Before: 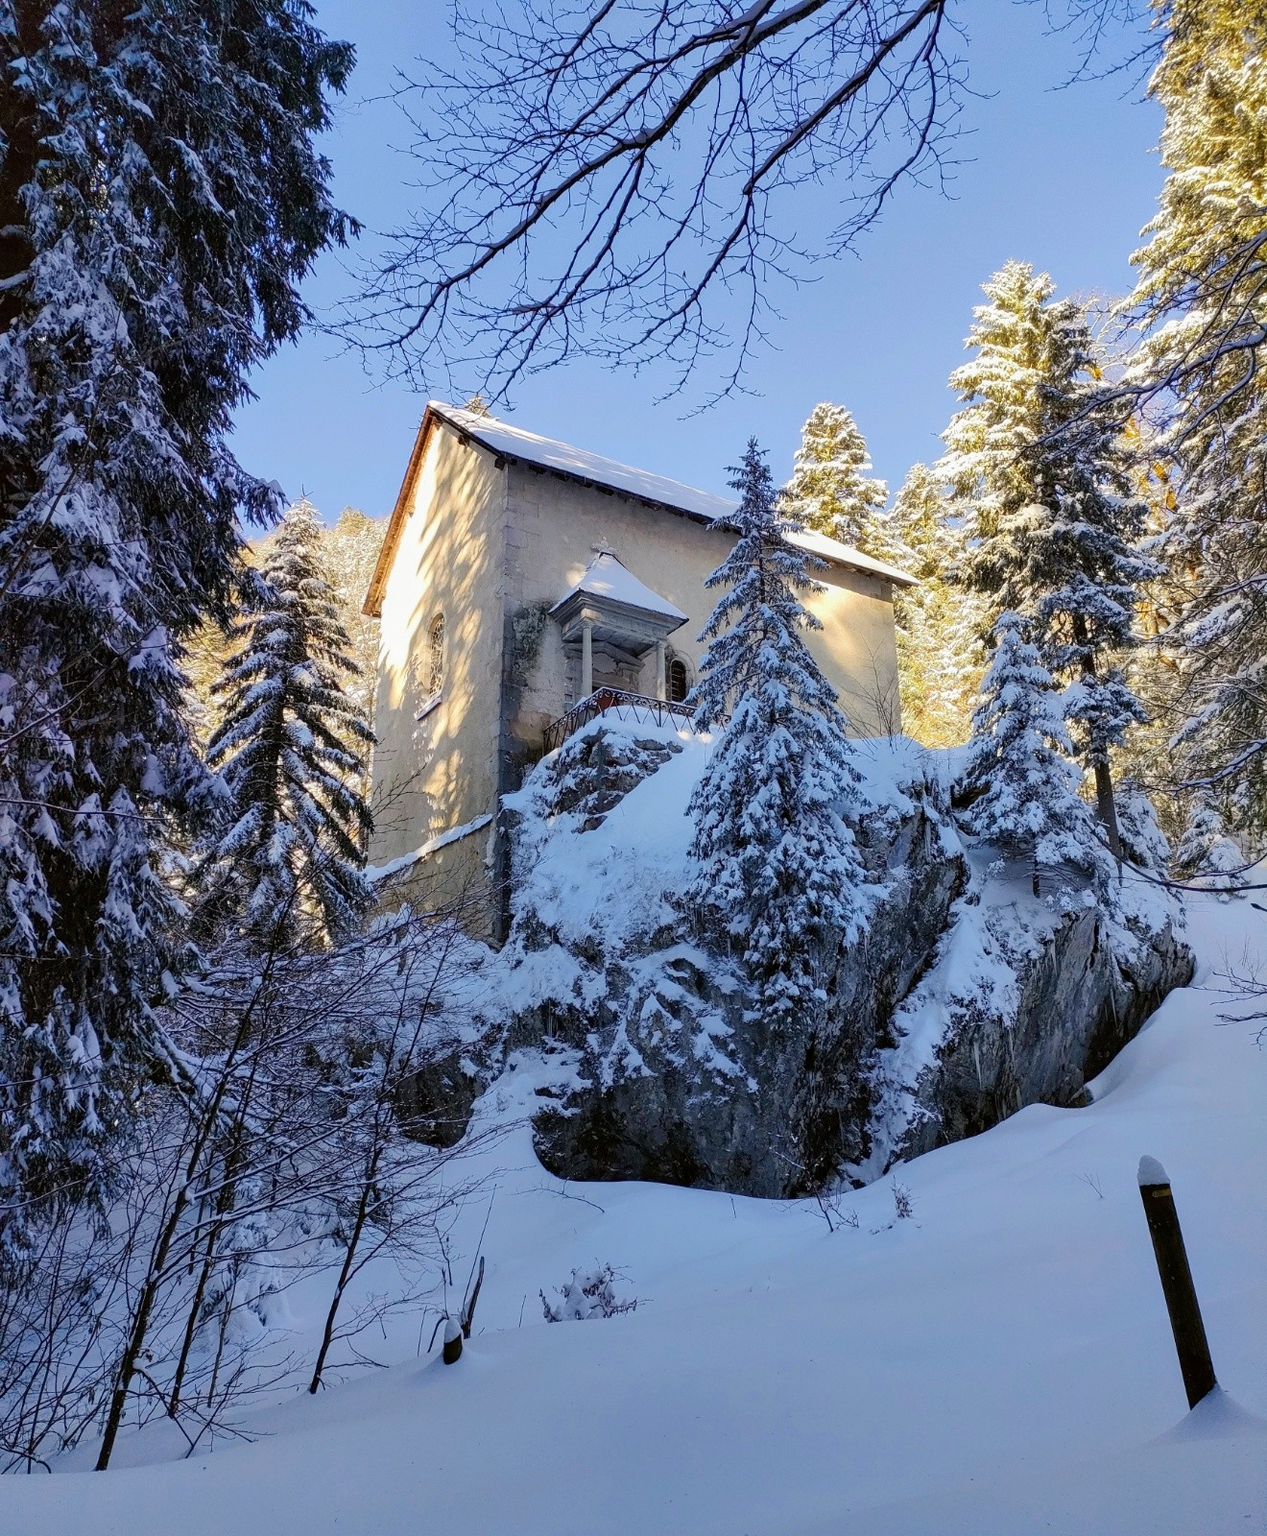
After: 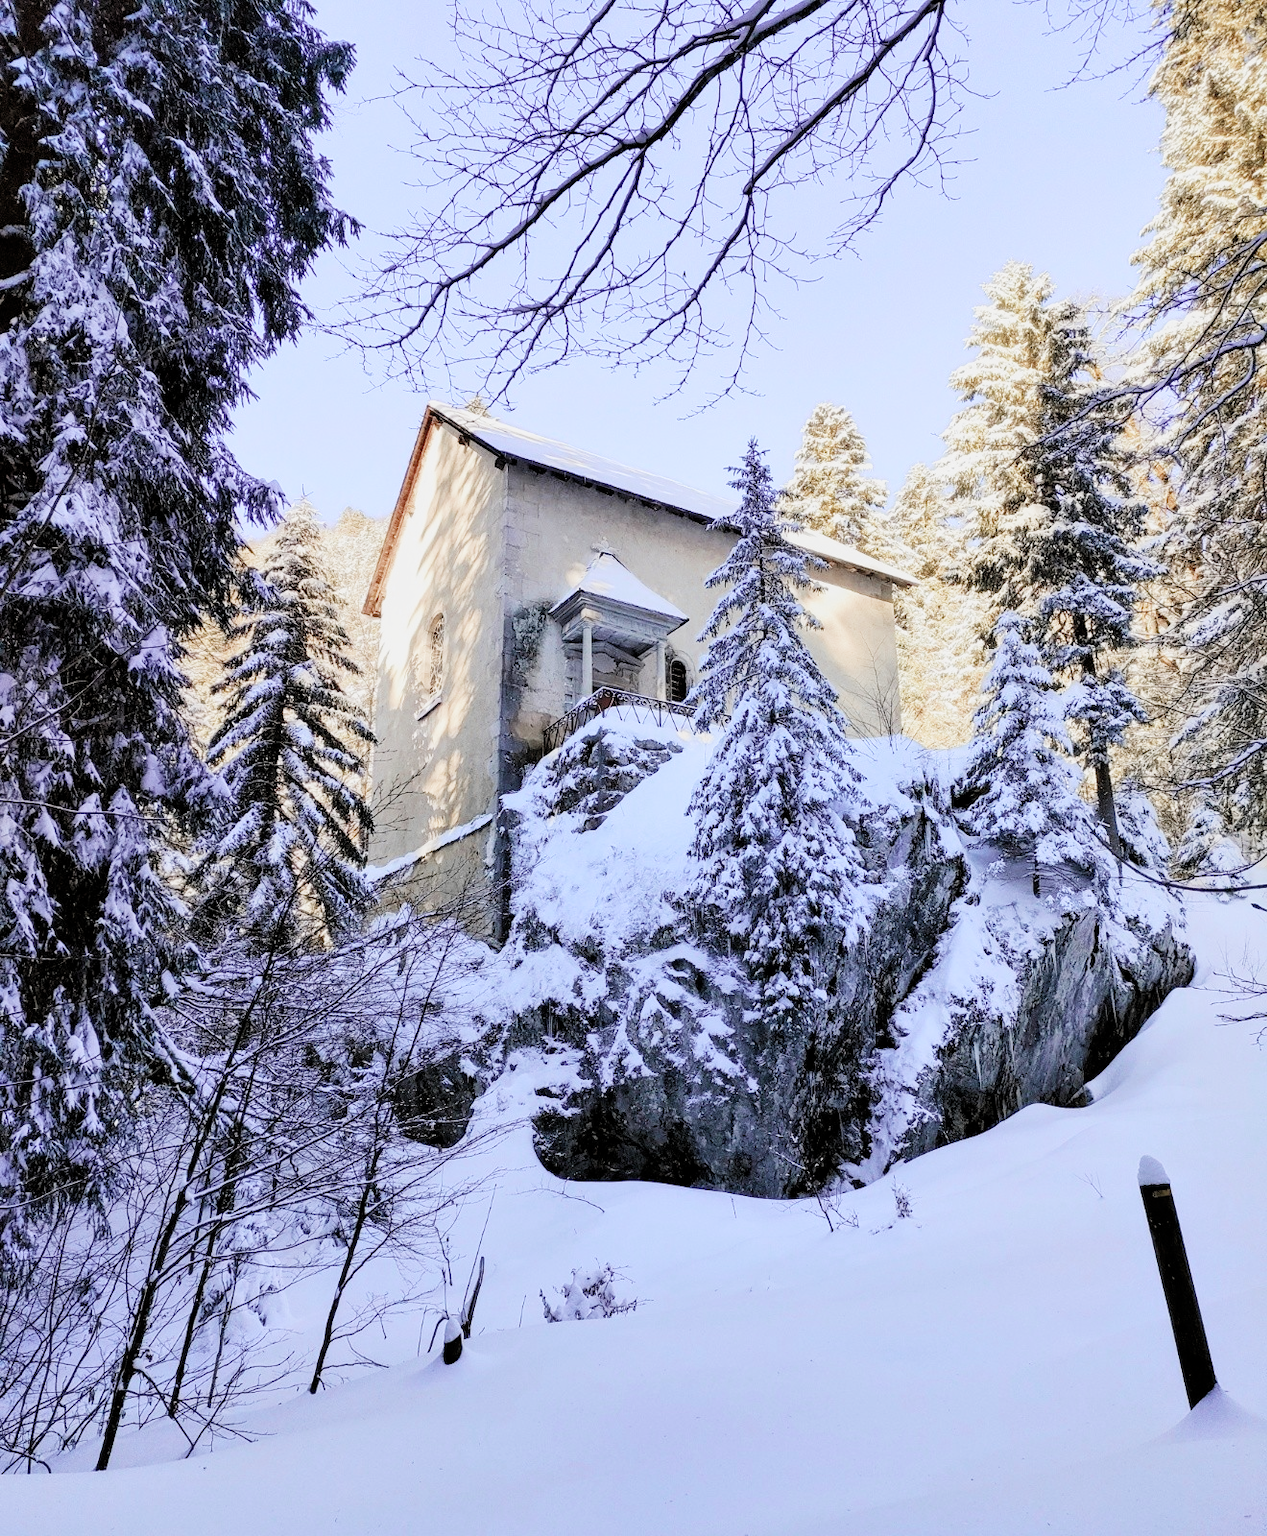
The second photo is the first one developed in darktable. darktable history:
exposure: black level correction 0, exposure 1.098 EV, compensate exposure bias true, compensate highlight preservation false
contrast brightness saturation: contrast 0.097, saturation -0.366
filmic rgb: black relative exposure -7.32 EV, white relative exposure 5.06 EV, hardness 3.2, color science v4 (2020), contrast in shadows soft, contrast in highlights soft
local contrast: mode bilateral grid, contrast 10, coarseness 25, detail 111%, midtone range 0.2
color zones: curves: ch0 [(0, 0.363) (0.128, 0.373) (0.25, 0.5) (0.402, 0.407) (0.521, 0.525) (0.63, 0.559) (0.729, 0.662) (0.867, 0.471)]; ch1 [(0, 0.515) (0.136, 0.618) (0.25, 0.5) (0.378, 0) (0.516, 0) (0.622, 0.593) (0.737, 0.819) (0.87, 0.593)]; ch2 [(0, 0.529) (0.128, 0.471) (0.282, 0.451) (0.386, 0.662) (0.516, 0.525) (0.633, 0.554) (0.75, 0.62) (0.875, 0.441)]
